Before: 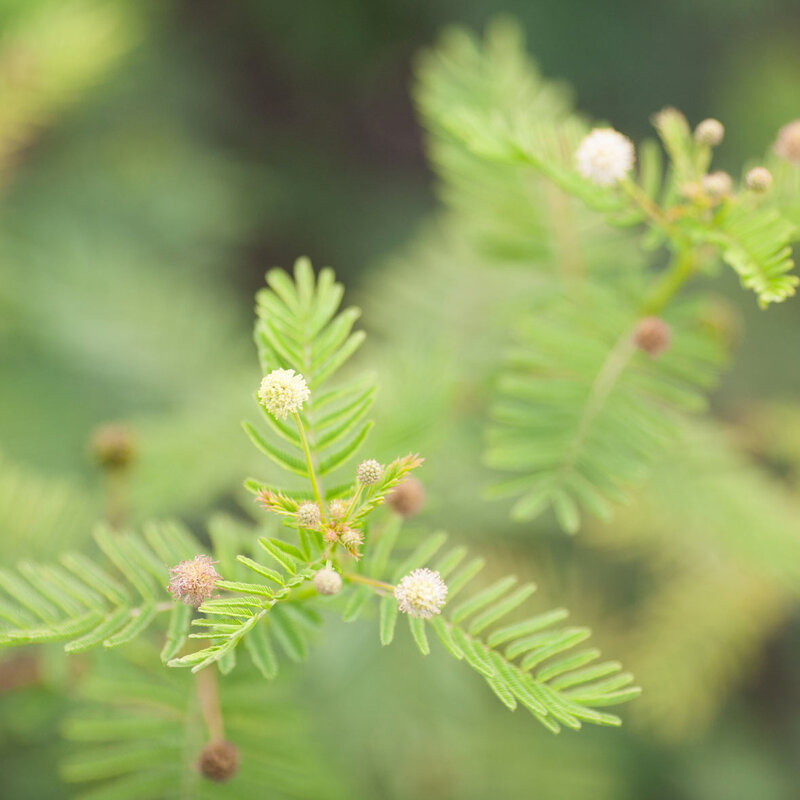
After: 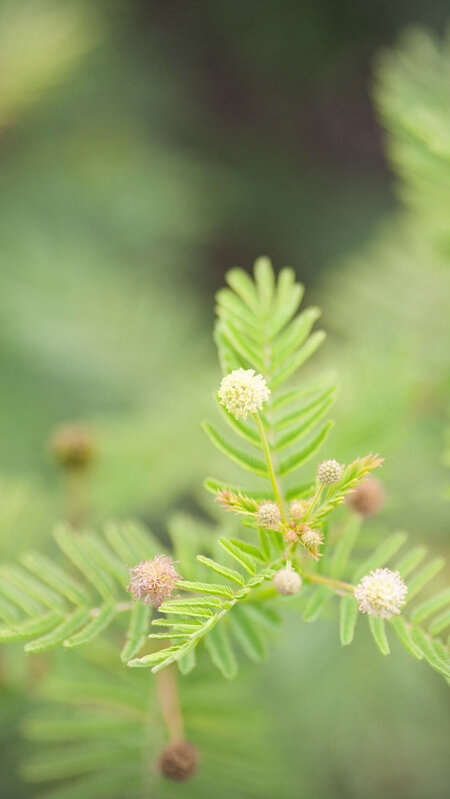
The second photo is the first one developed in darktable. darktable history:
crop: left 5.114%, right 38.589%
bloom: size 15%, threshold 97%, strength 7%
vignetting: center (-0.15, 0.013)
